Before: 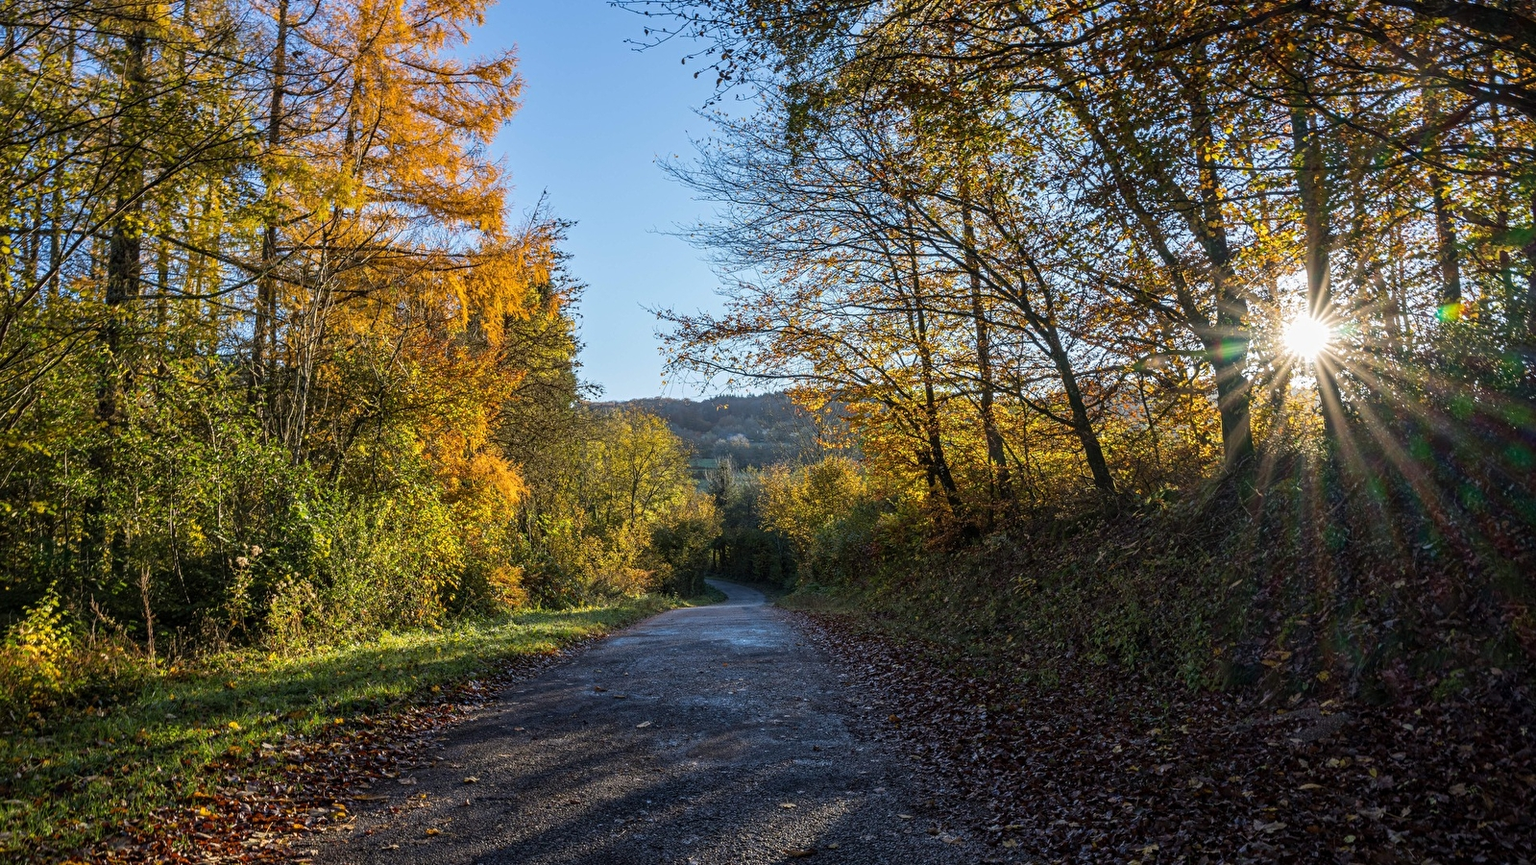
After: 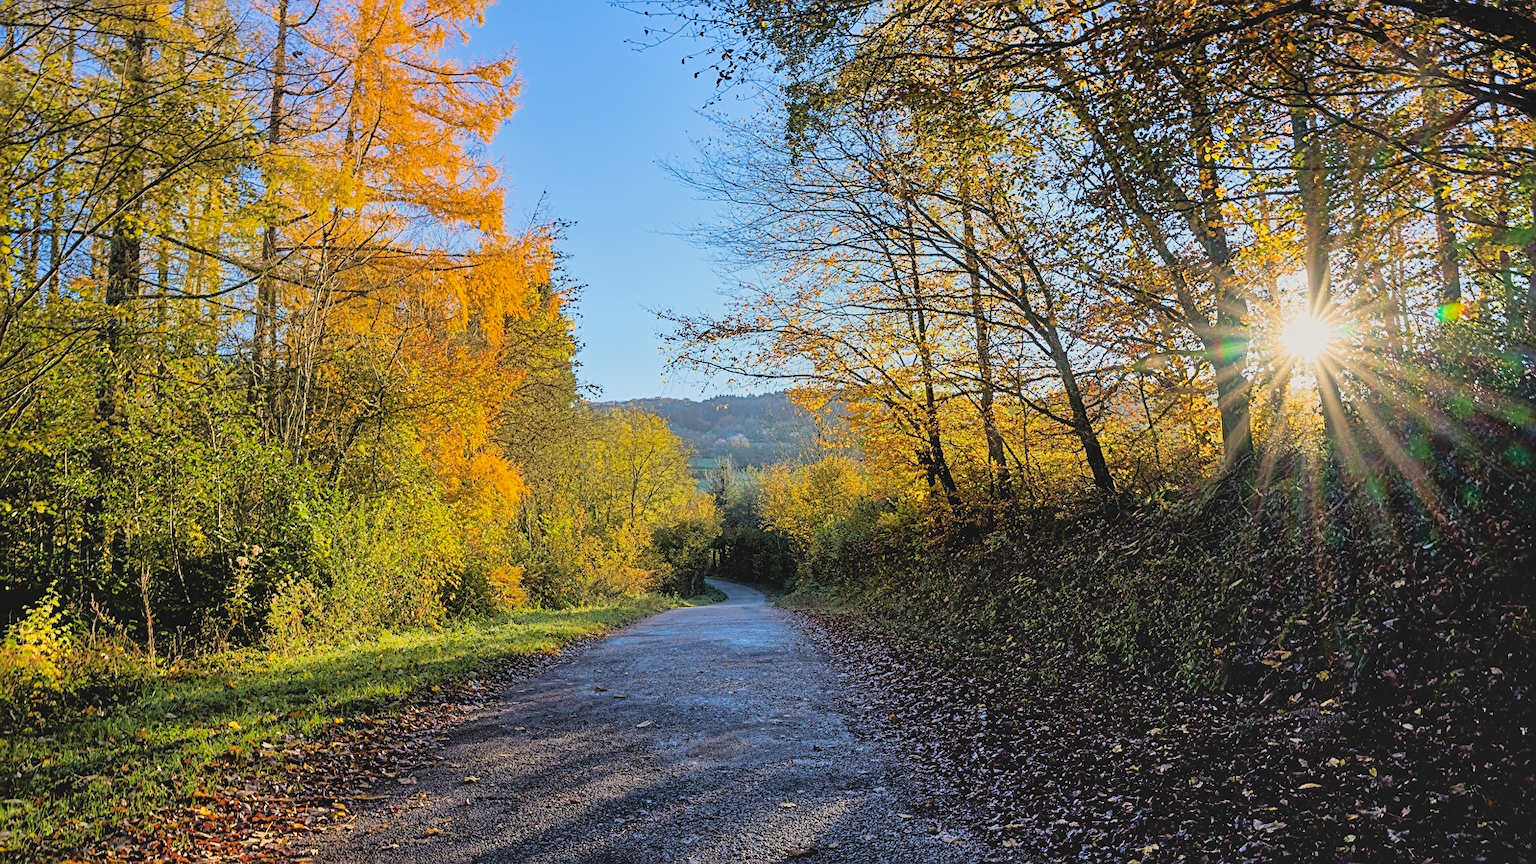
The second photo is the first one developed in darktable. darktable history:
shadows and highlights: soften with gaussian
sharpen: on, module defaults
filmic rgb: black relative exposure -4.62 EV, white relative exposure 4.78 EV, hardness 2.35, latitude 35.09%, contrast 1.042, highlights saturation mix 1.02%, shadows ↔ highlights balance 1.3%, color science v6 (2022)
contrast equalizer: octaves 7, y [[0.6 ×6], [0.55 ×6], [0 ×6], [0 ×6], [0 ×6]], mix -0.995
exposure: black level correction 0.001, exposure 1 EV, compensate exposure bias true, compensate highlight preservation false
contrast brightness saturation: contrast -0.094, brightness 0.049, saturation 0.081
velvia: strength 15.62%
